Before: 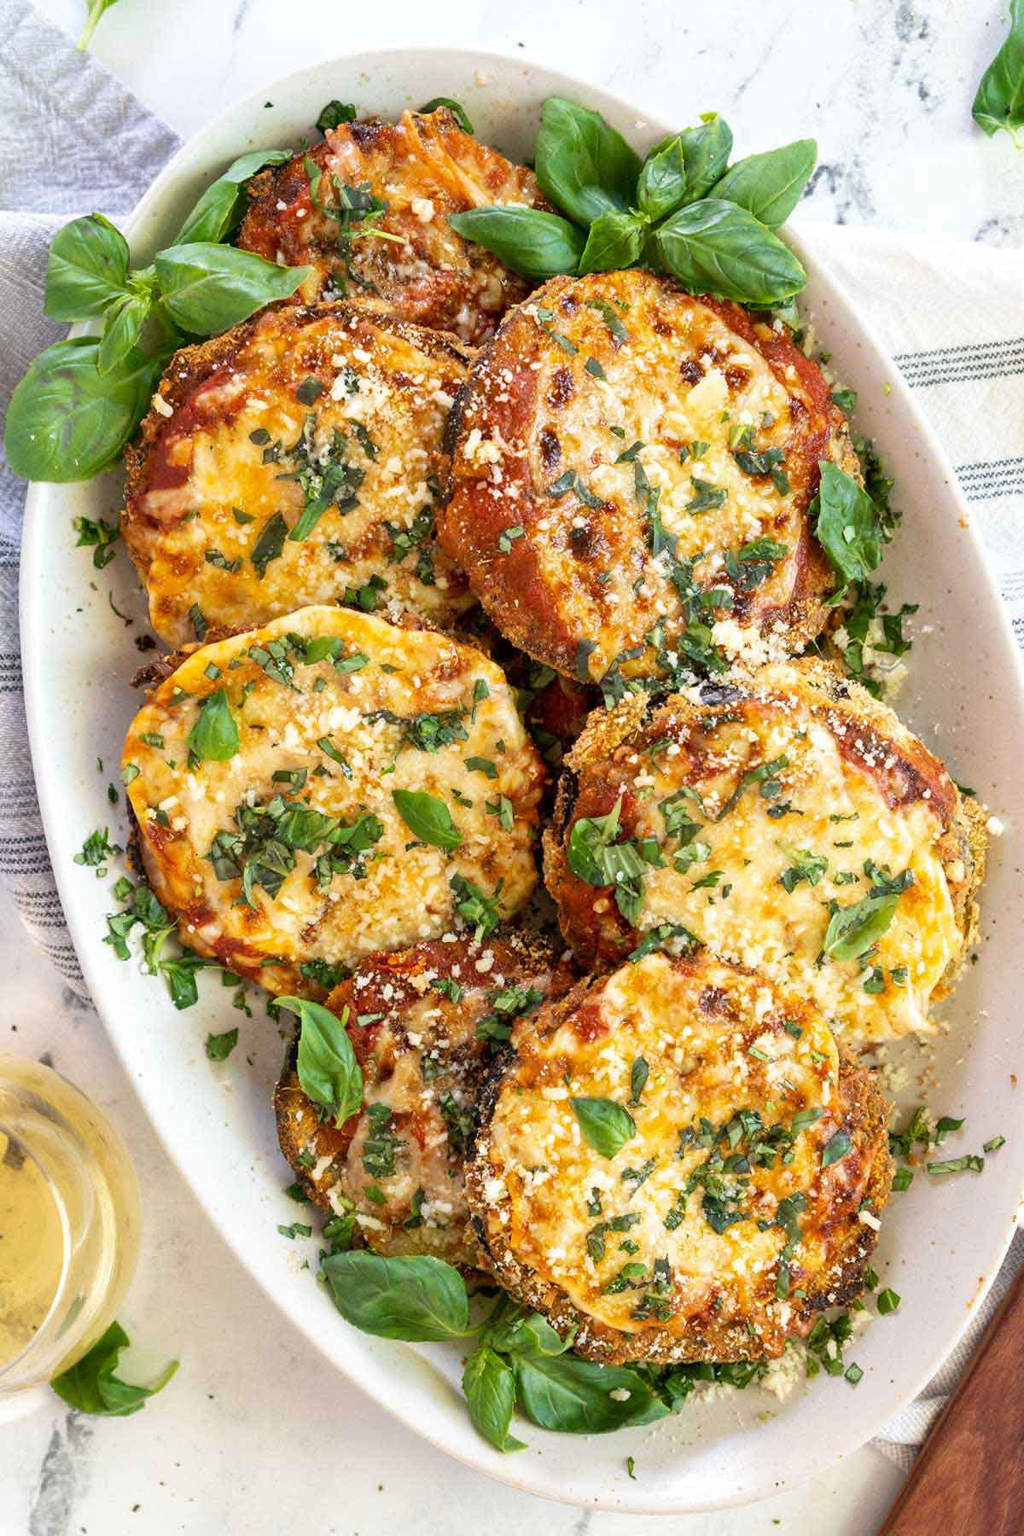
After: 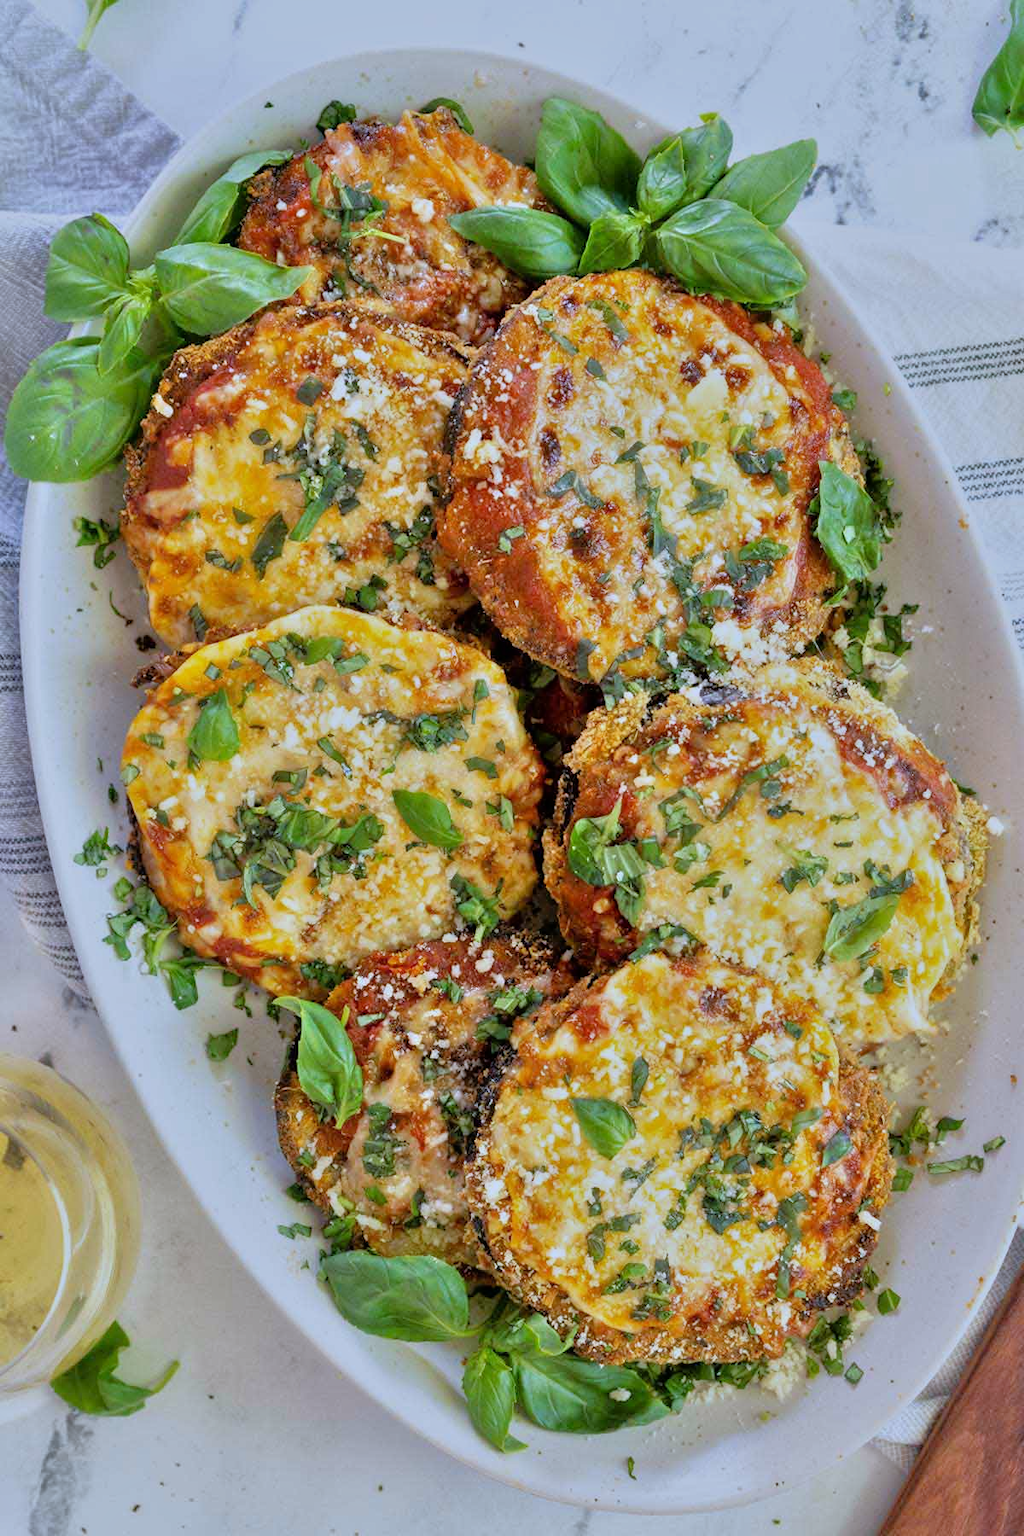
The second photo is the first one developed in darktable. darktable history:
exposure: exposure -1 EV, compensate highlight preservation false
white balance: red 0.926, green 1.003, blue 1.133
tone equalizer: -7 EV 0.15 EV, -6 EV 0.6 EV, -5 EV 1.15 EV, -4 EV 1.33 EV, -3 EV 1.15 EV, -2 EV 0.6 EV, -1 EV 0.15 EV, mask exposure compensation -0.5 EV
